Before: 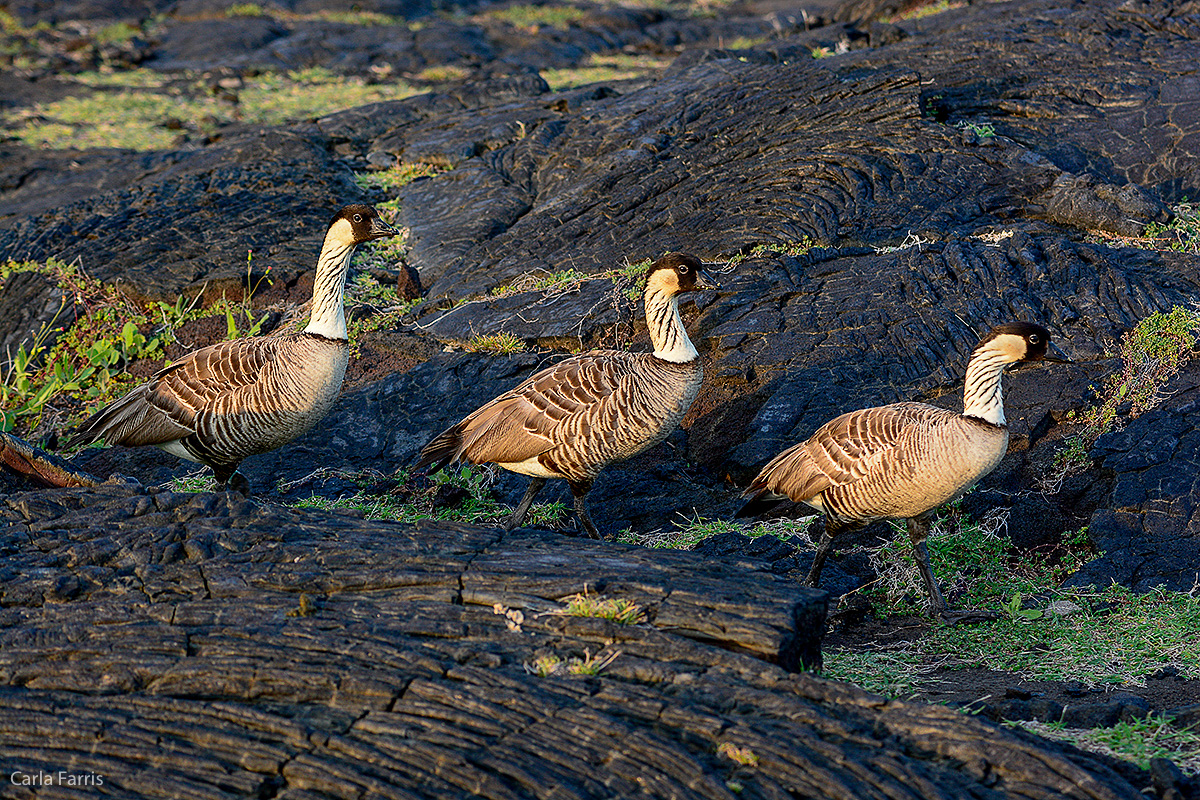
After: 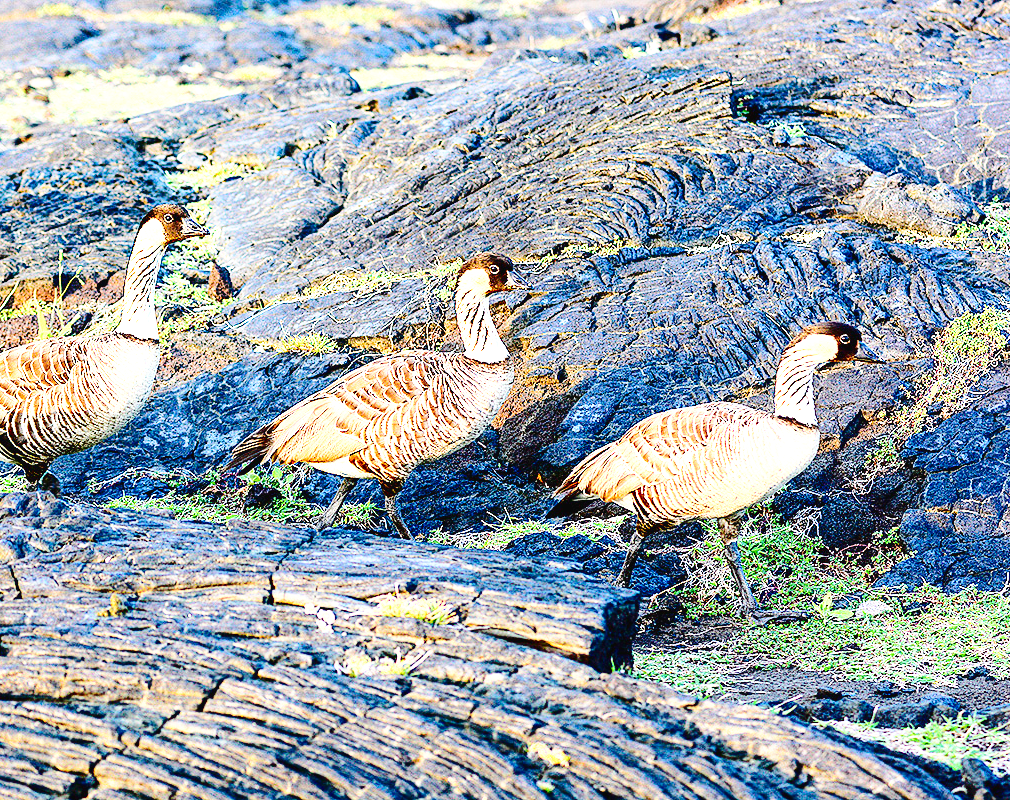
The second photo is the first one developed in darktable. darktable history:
tone curve: curves: ch0 [(0, 0) (0.003, 0.018) (0.011, 0.021) (0.025, 0.028) (0.044, 0.039) (0.069, 0.05) (0.1, 0.06) (0.136, 0.081) (0.177, 0.117) (0.224, 0.161) (0.277, 0.226) (0.335, 0.315) (0.399, 0.421) (0.468, 0.53) (0.543, 0.627) (0.623, 0.726) (0.709, 0.789) (0.801, 0.859) (0.898, 0.924) (1, 1)], color space Lab, independent channels, preserve colors none
crop: left 15.829%
base curve: curves: ch0 [(0, 0) (0.028, 0.03) (0.121, 0.232) (0.46, 0.748) (0.859, 0.968) (1, 1)], preserve colors none
exposure: black level correction 0, exposure 2.119 EV, compensate highlight preservation false
